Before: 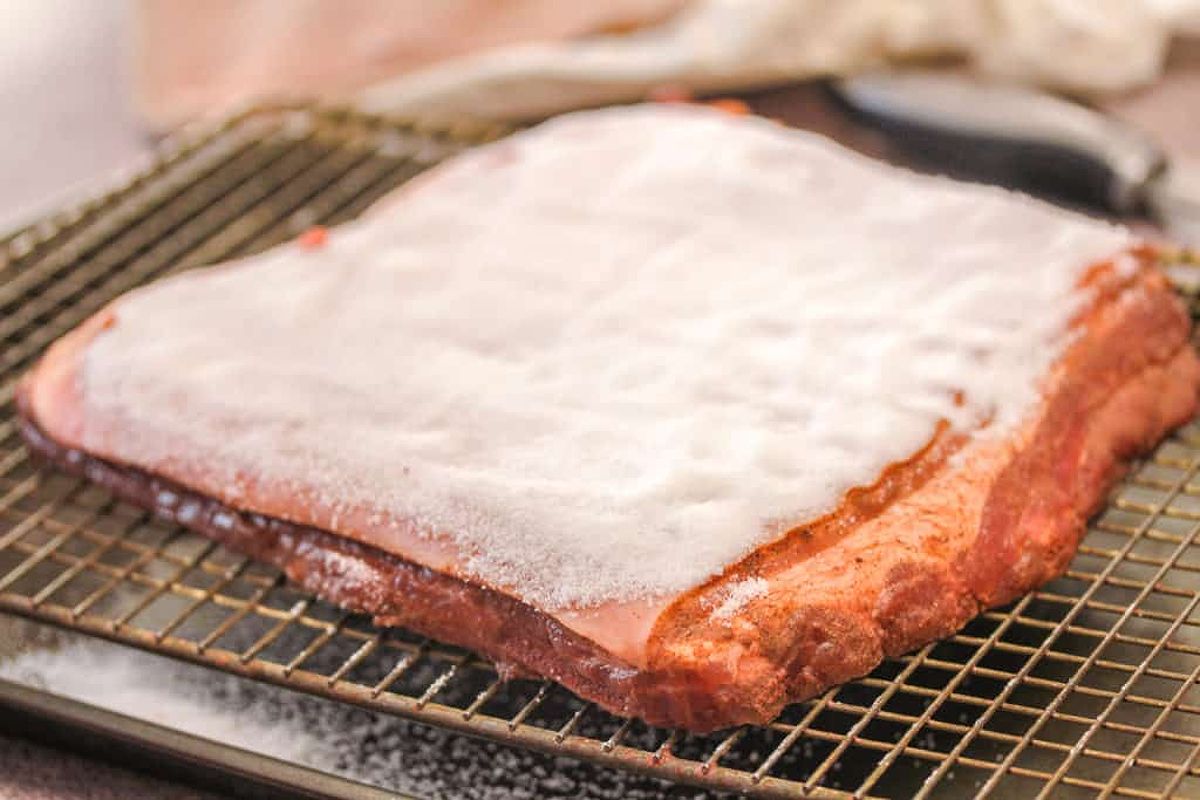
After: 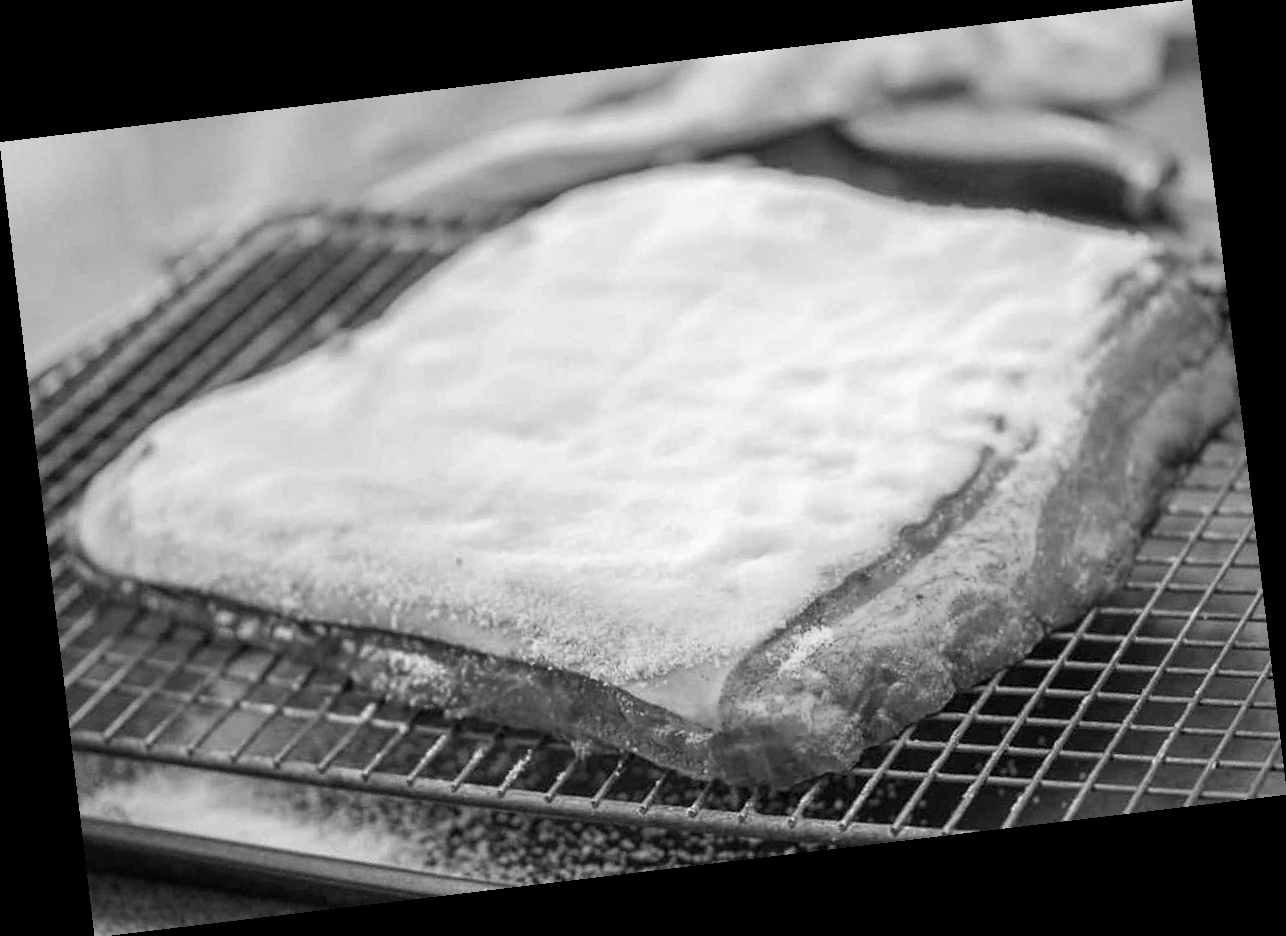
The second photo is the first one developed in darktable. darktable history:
vignetting: fall-off radius 60.92%
rotate and perspective: rotation -6.83°, automatic cropping off
local contrast: highlights 100%, shadows 100%, detail 120%, midtone range 0.2
color calibration: output gray [0.267, 0.423, 0.261, 0], illuminant same as pipeline (D50), adaptation none (bypass)
